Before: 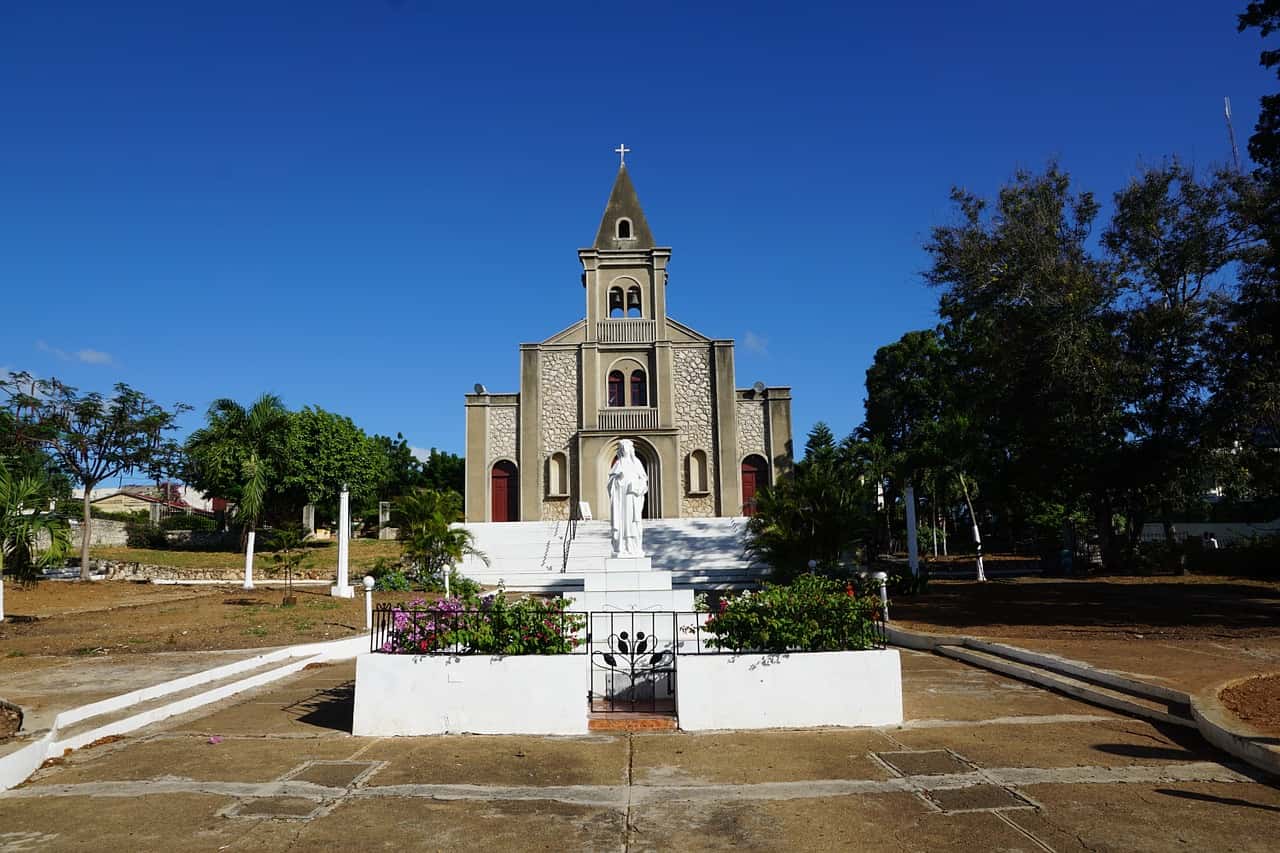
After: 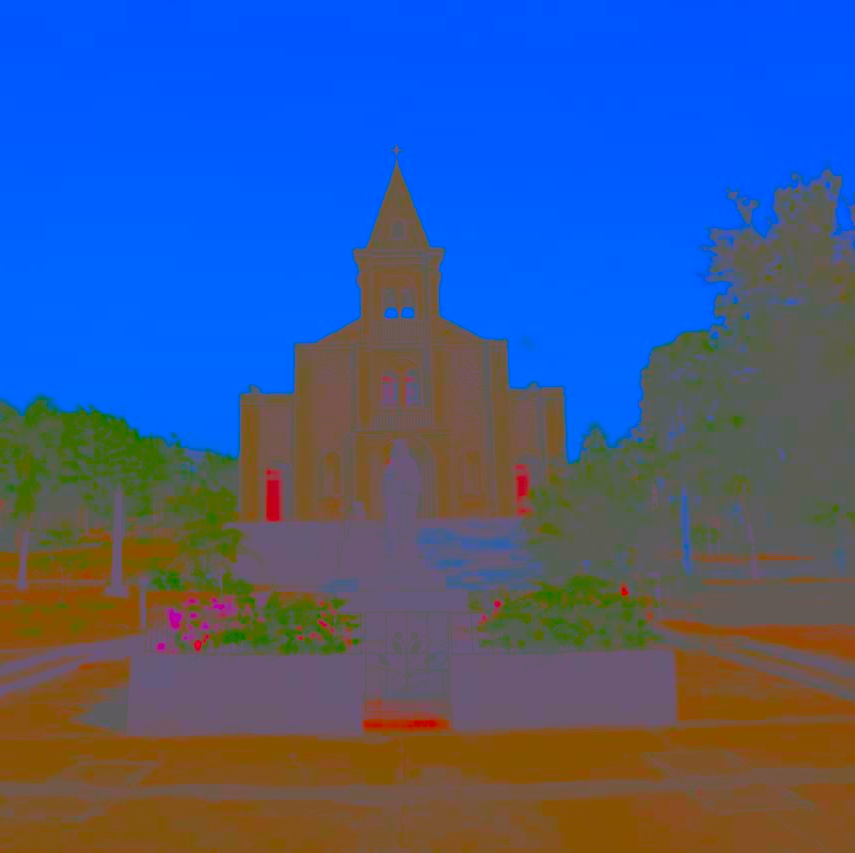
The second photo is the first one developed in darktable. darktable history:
white balance: red 1.05, blue 1.072
crop and rotate: left 17.732%, right 15.423%
exposure: black level correction 0, exposure 0.7 EV, compensate exposure bias true, compensate highlight preservation false
contrast brightness saturation: contrast -0.99, brightness -0.17, saturation 0.75
